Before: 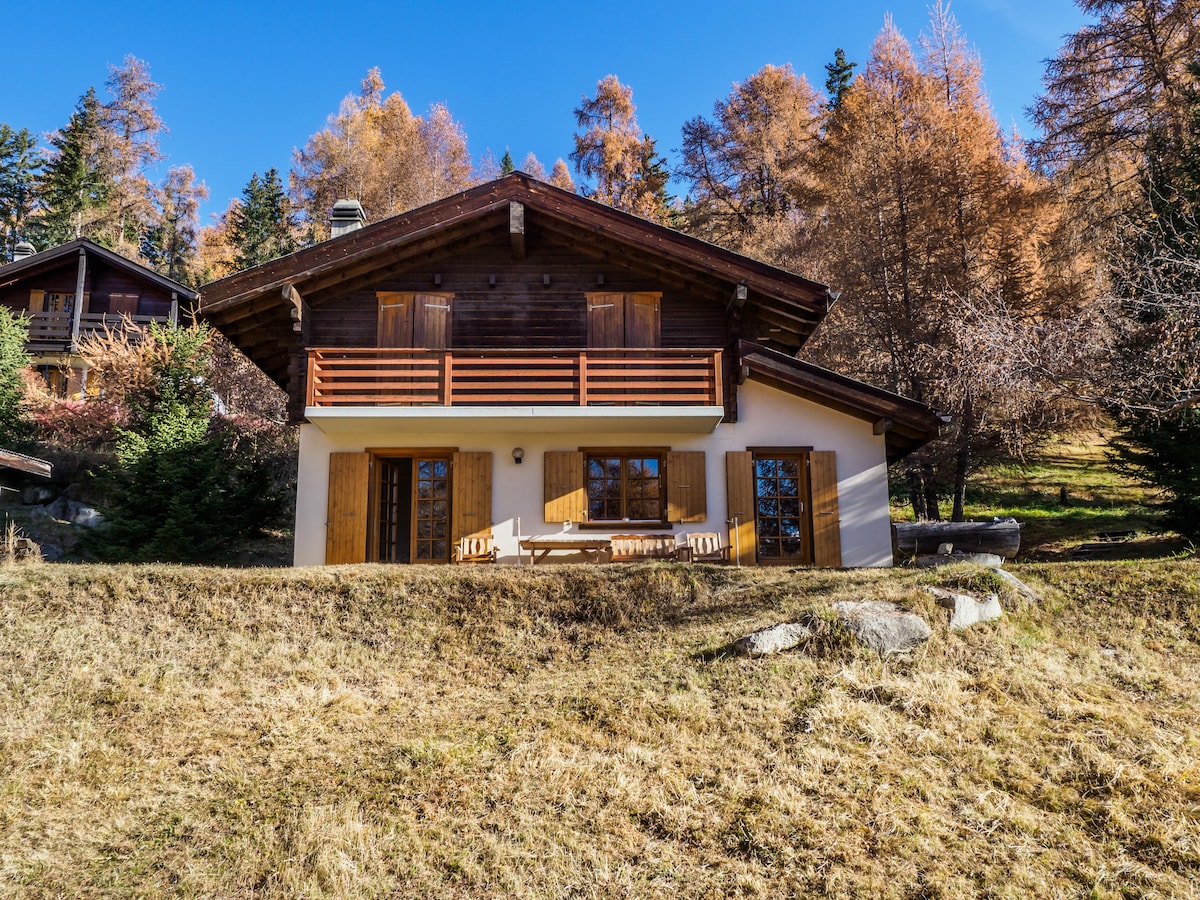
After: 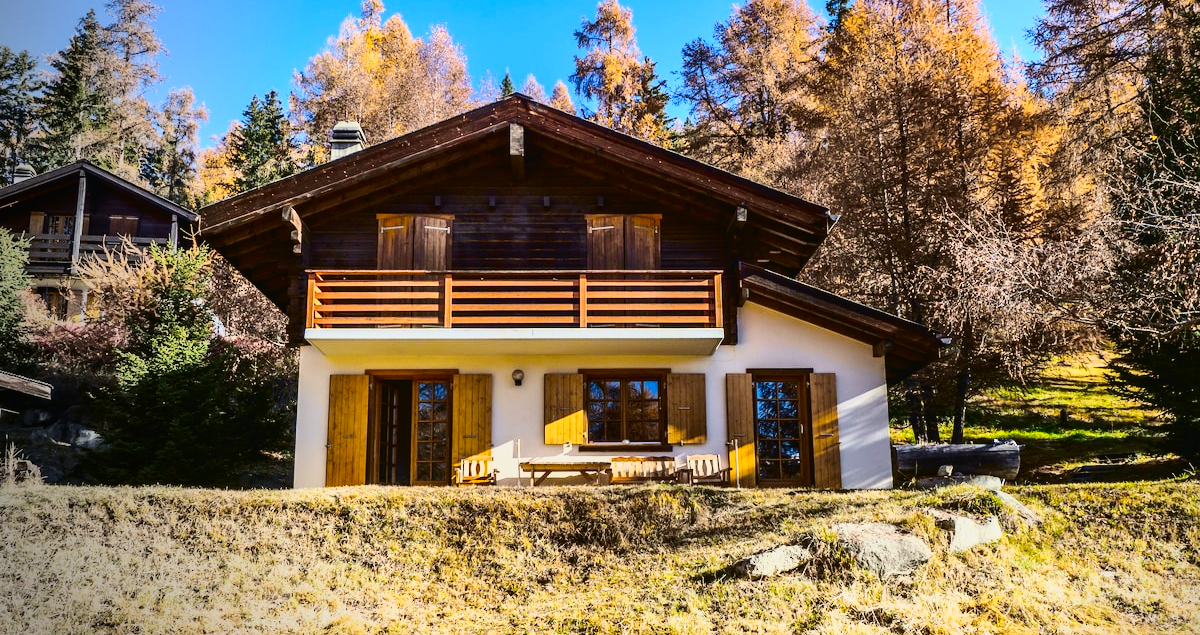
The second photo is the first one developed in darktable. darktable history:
tone curve: curves: ch0 [(0.003, 0.023) (0.071, 0.052) (0.236, 0.197) (0.466, 0.557) (0.625, 0.761) (0.783, 0.9) (0.994, 0.968)]; ch1 [(0, 0) (0.262, 0.227) (0.417, 0.386) (0.469, 0.467) (0.502, 0.498) (0.528, 0.53) (0.573, 0.579) (0.605, 0.621) (0.644, 0.671) (0.686, 0.728) (0.994, 0.987)]; ch2 [(0, 0) (0.262, 0.188) (0.385, 0.353) (0.427, 0.424) (0.495, 0.493) (0.515, 0.54) (0.547, 0.561) (0.589, 0.613) (0.644, 0.748) (1, 1)], color space Lab, independent channels, preserve colors none
vignetting: brightness -0.575, center (0.217, -0.234)
crop and rotate: top 8.713%, bottom 20.662%
